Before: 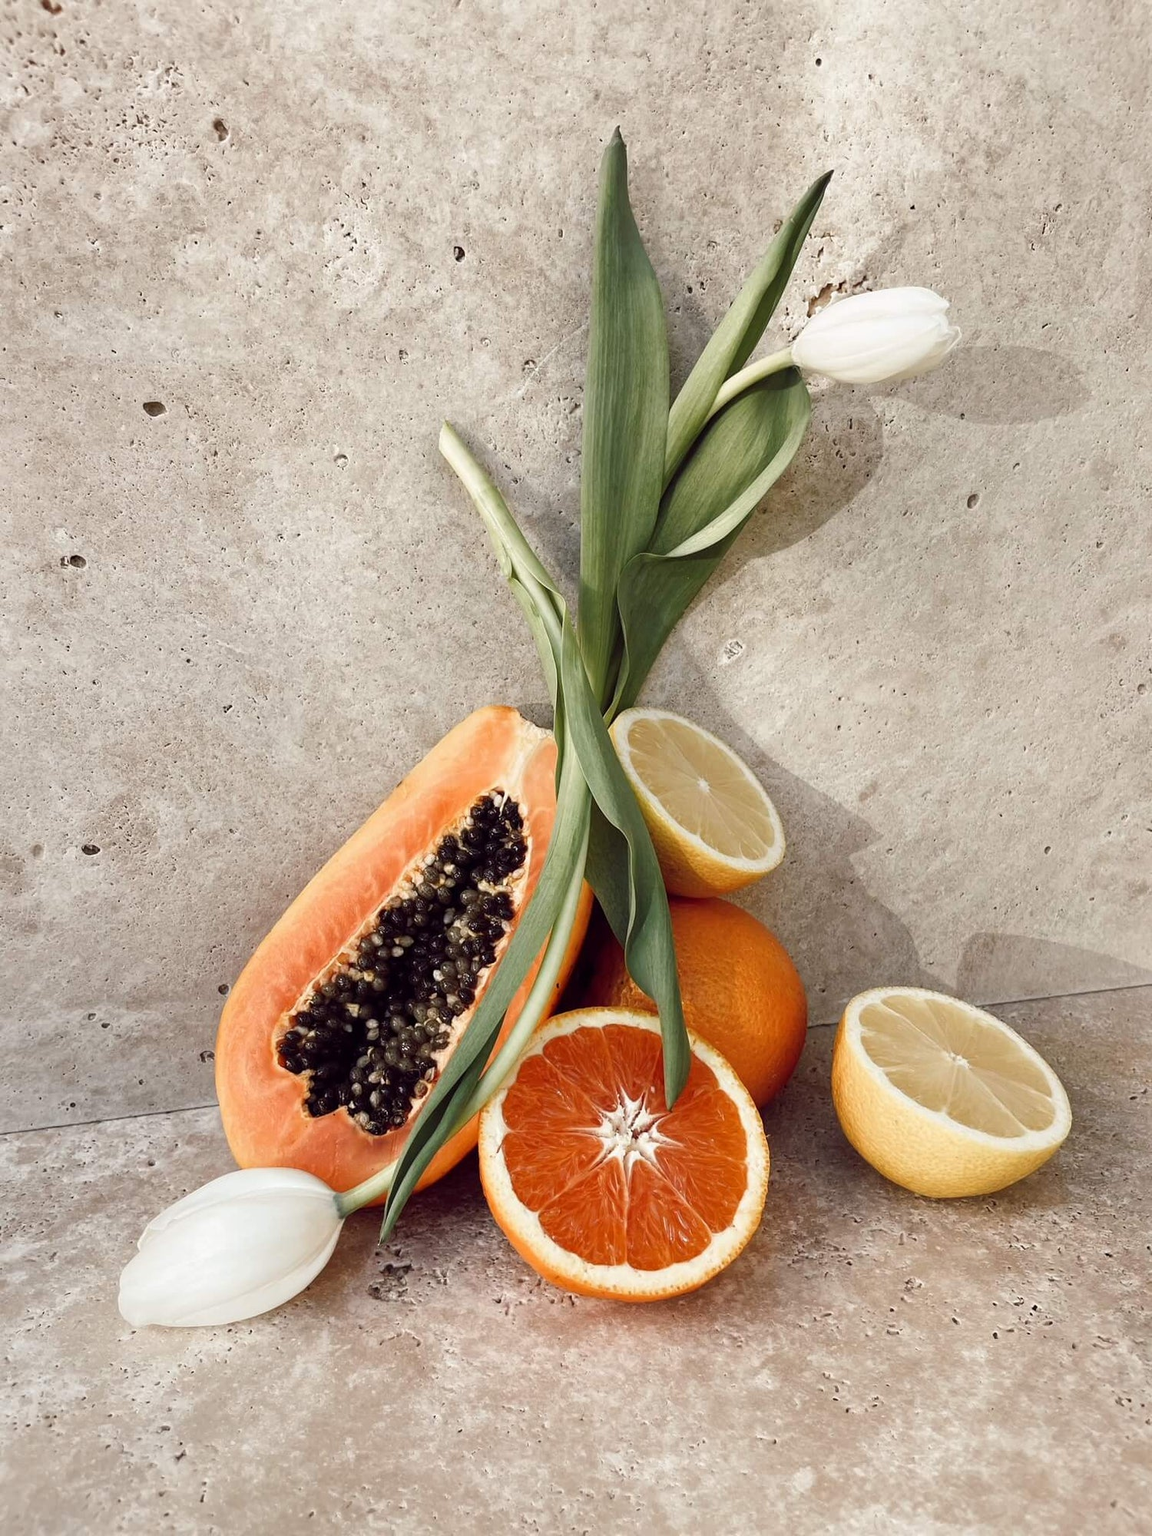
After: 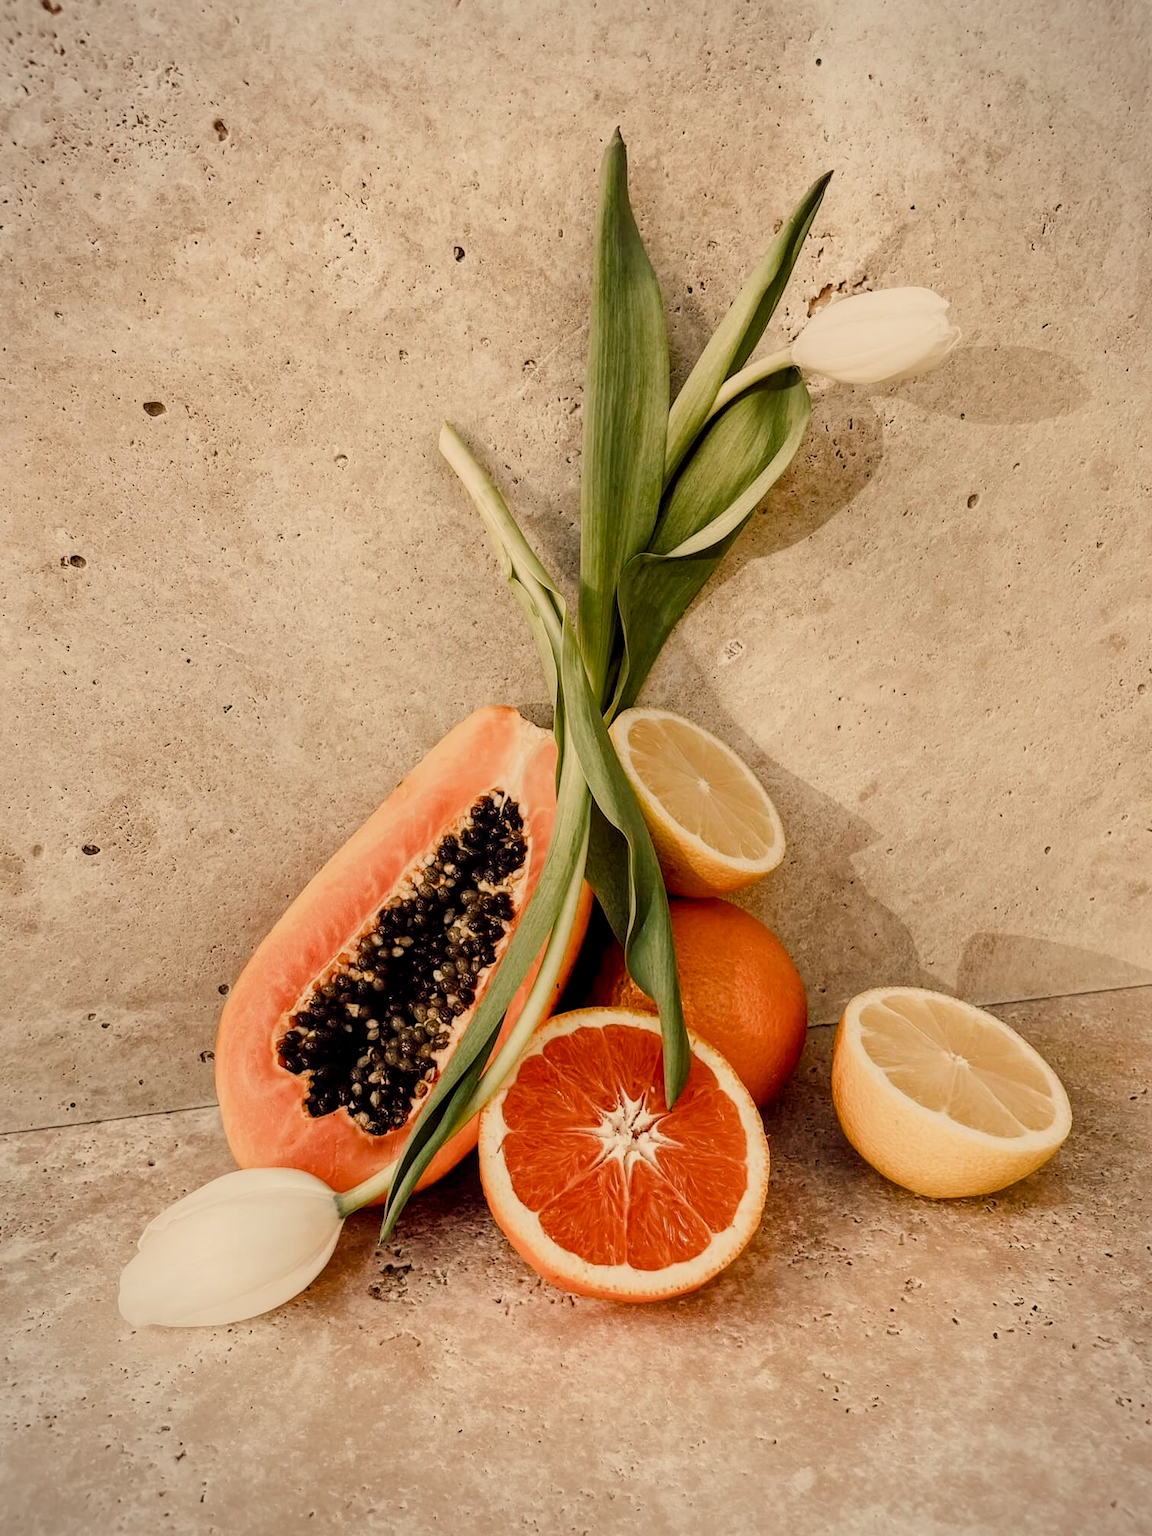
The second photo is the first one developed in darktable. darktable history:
color balance rgb: perceptual saturation grading › global saturation 20%, perceptual saturation grading › highlights -25%, perceptual saturation grading › shadows 25%
local contrast: on, module defaults
filmic rgb: black relative exposure -7.65 EV, white relative exposure 4.56 EV, hardness 3.61, contrast 1.05
vignetting: fall-off radius 81.94%
white balance: red 1.138, green 0.996, blue 0.812
